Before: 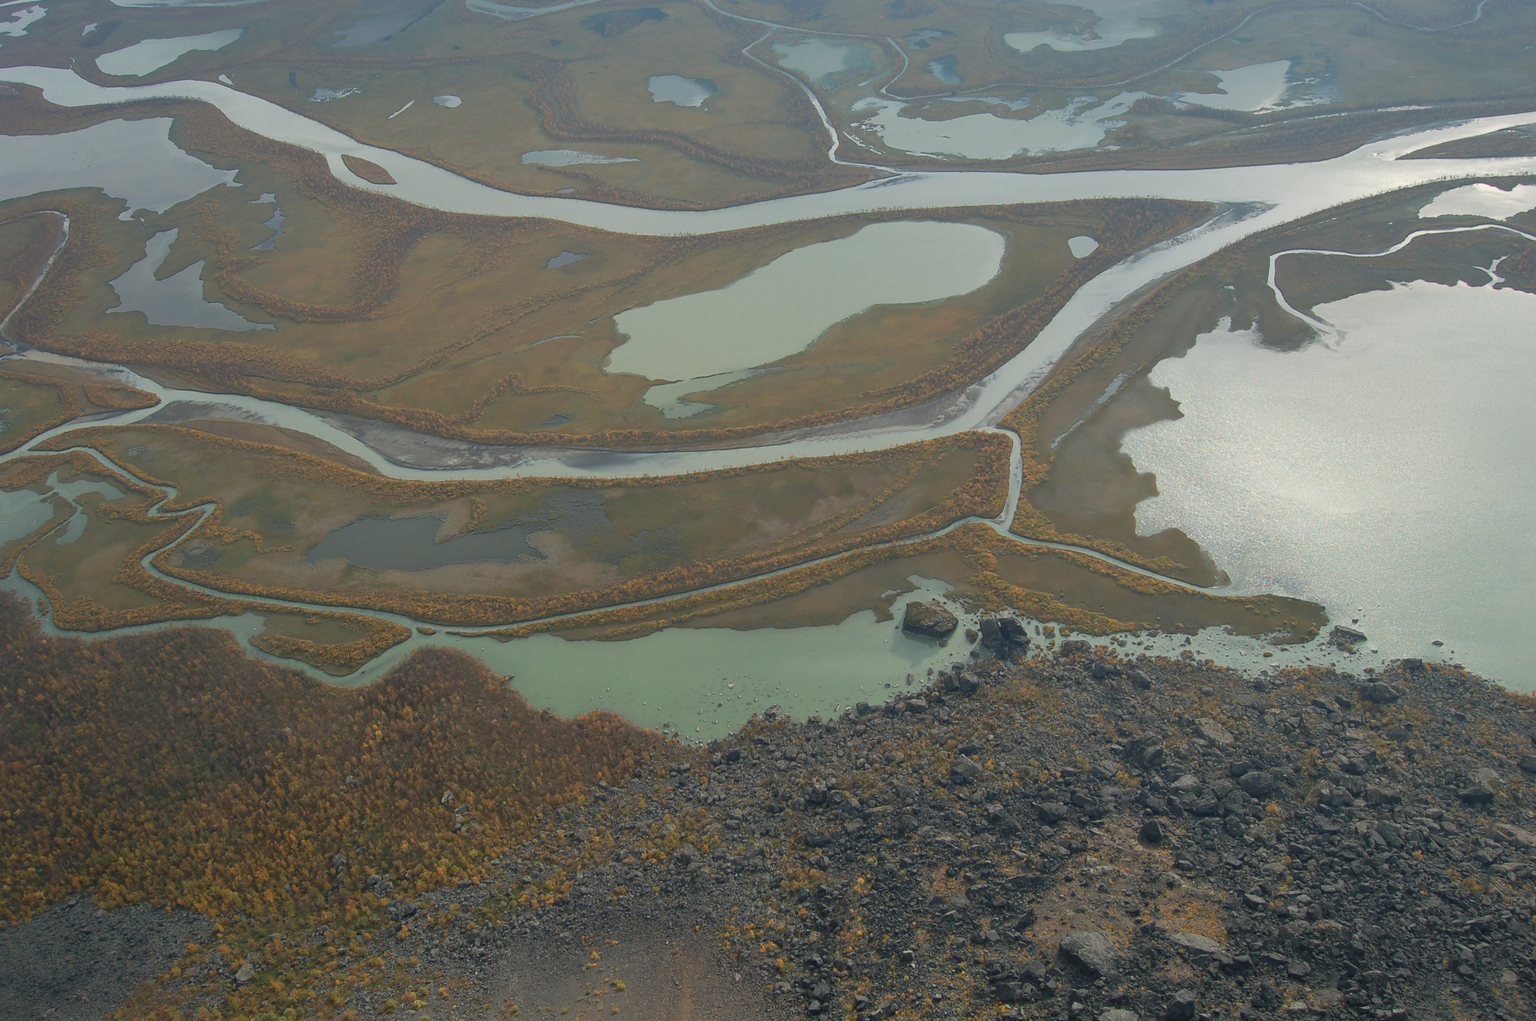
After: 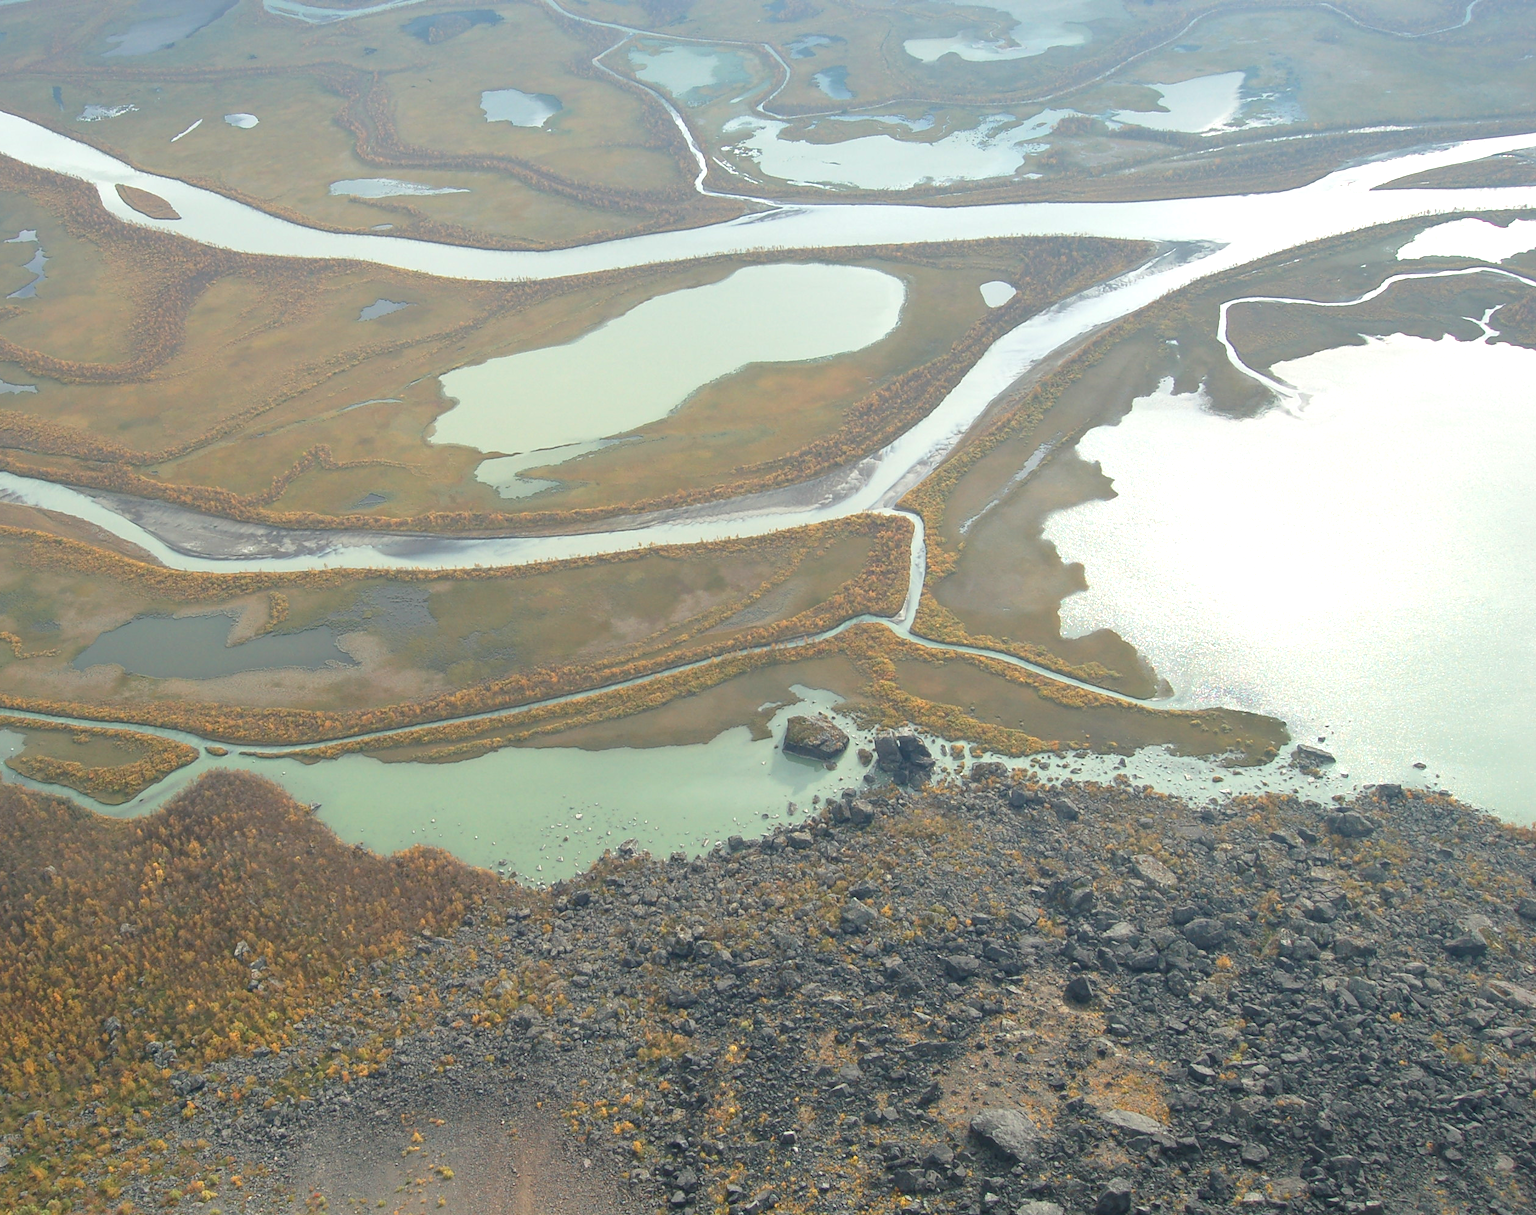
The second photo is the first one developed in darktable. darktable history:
exposure: black level correction 0.001, exposure 1.049 EV, compensate highlight preservation false
crop: left 15.929%
